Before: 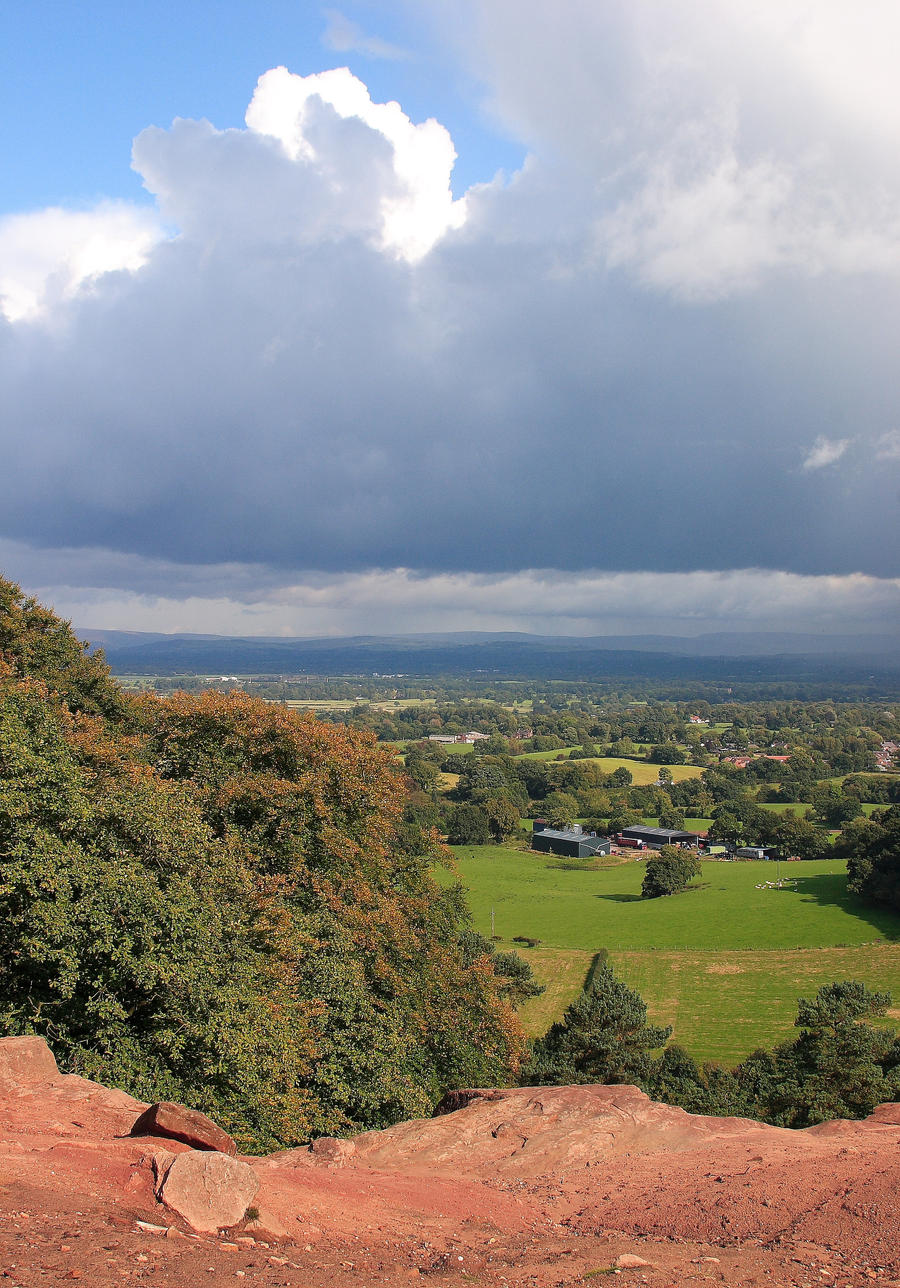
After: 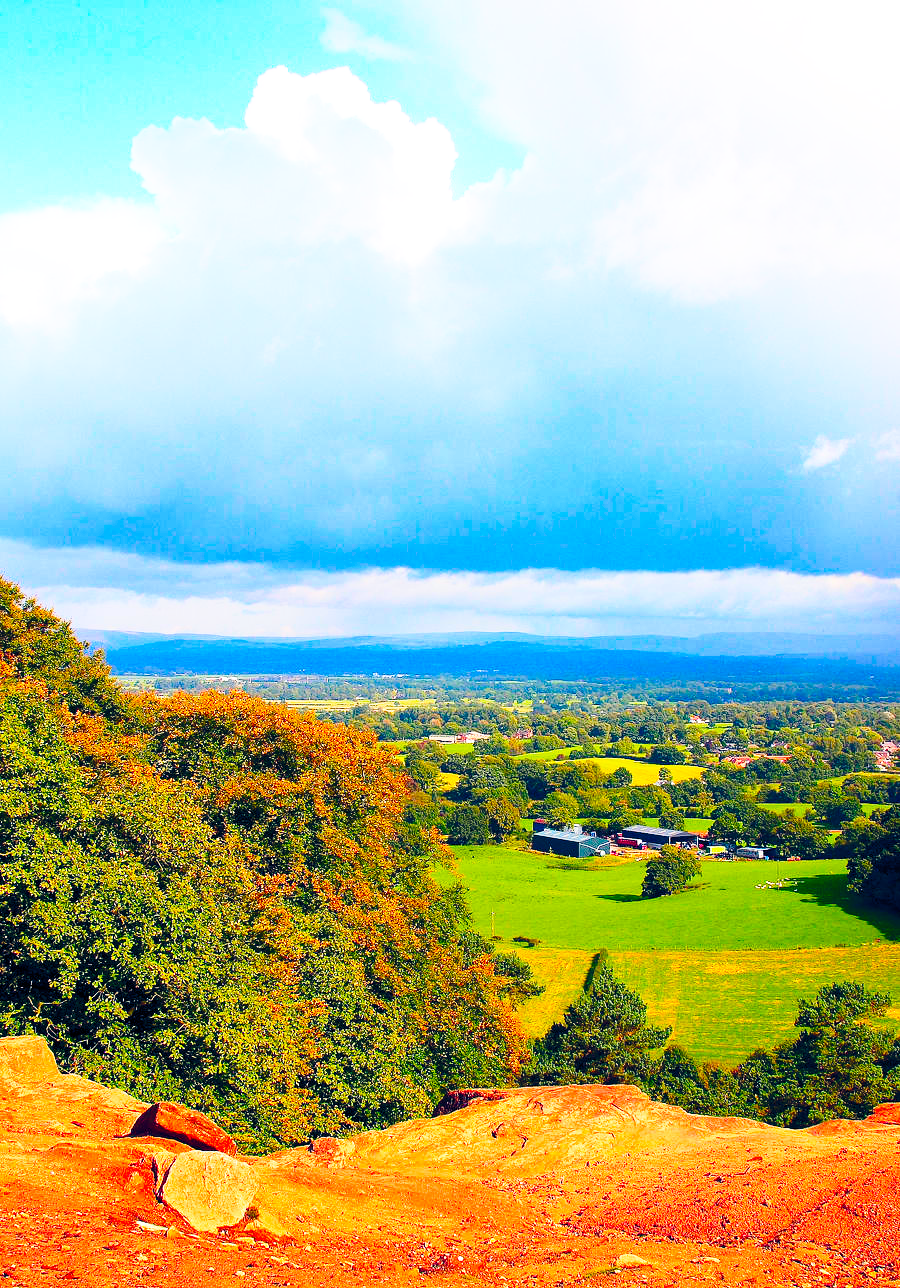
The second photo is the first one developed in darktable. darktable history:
color balance rgb: global offset › chroma 0.146%, global offset › hue 254.17°, linear chroma grading › global chroma 9.847%, perceptual saturation grading › global saturation 35.978%, perceptual saturation grading › shadows 35.962%, global vibrance 20%
base curve: curves: ch0 [(0, 0) (0.026, 0.03) (0.109, 0.232) (0.351, 0.748) (0.669, 0.968) (1, 1)], preserve colors none
contrast brightness saturation: contrast 0.161, saturation 0.332
